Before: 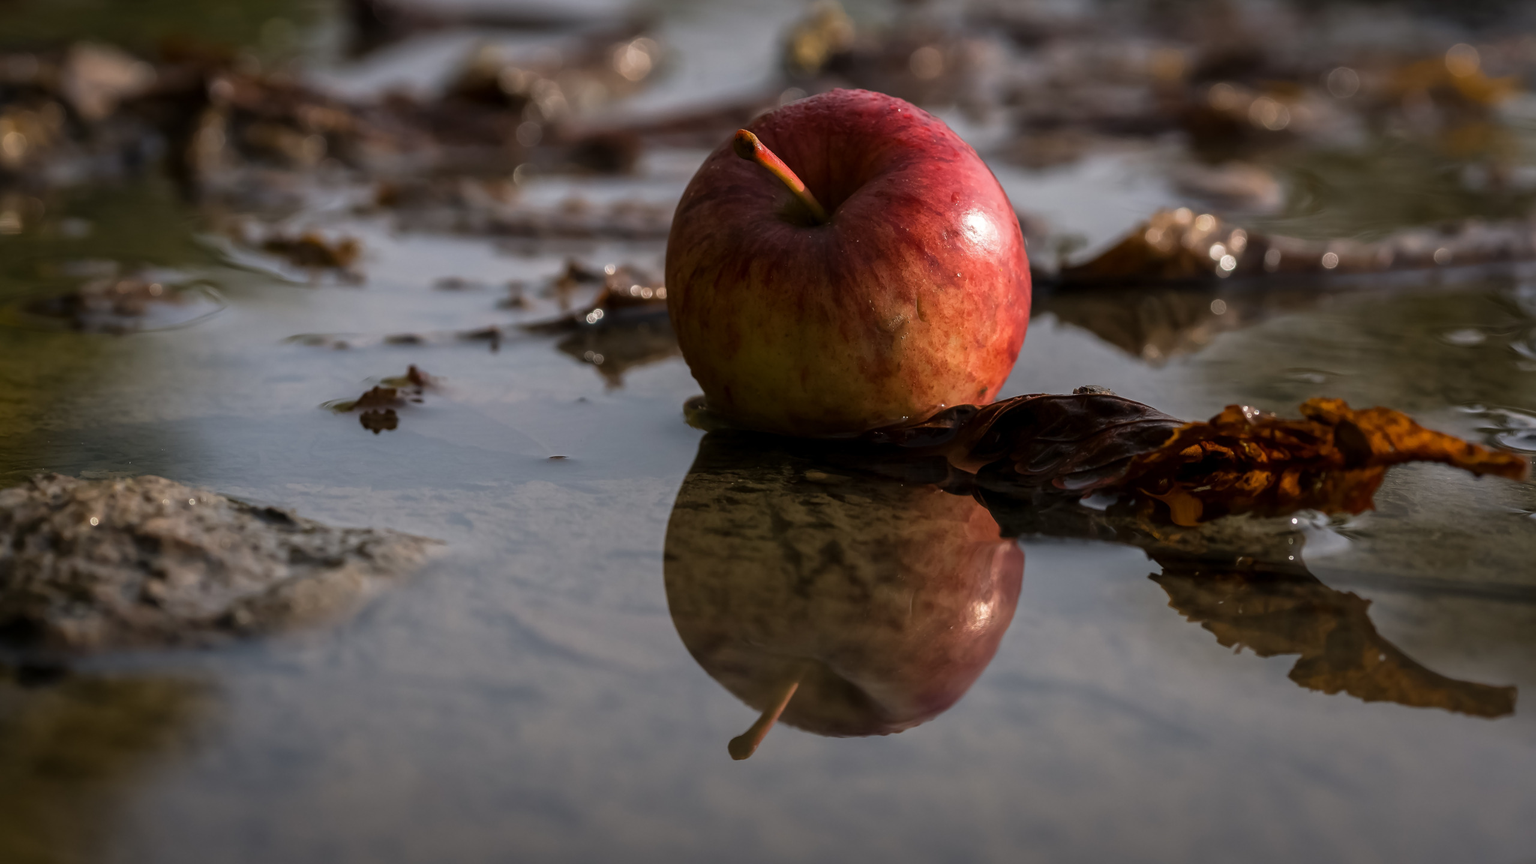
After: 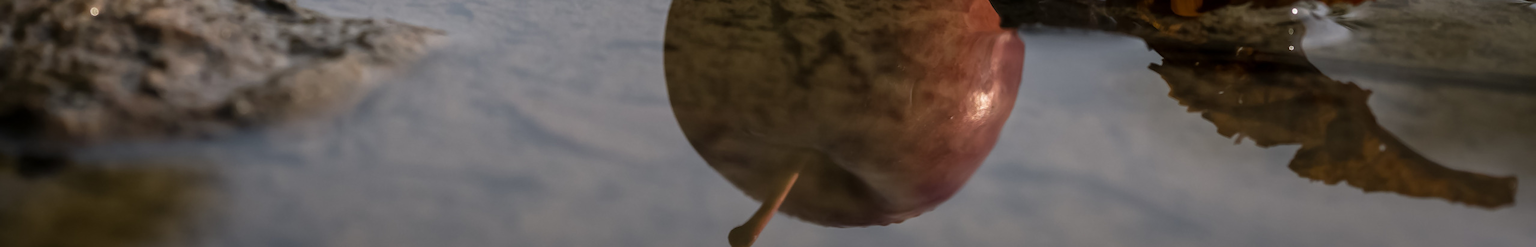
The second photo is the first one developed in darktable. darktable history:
crop and rotate: top 59.082%, bottom 12.295%
